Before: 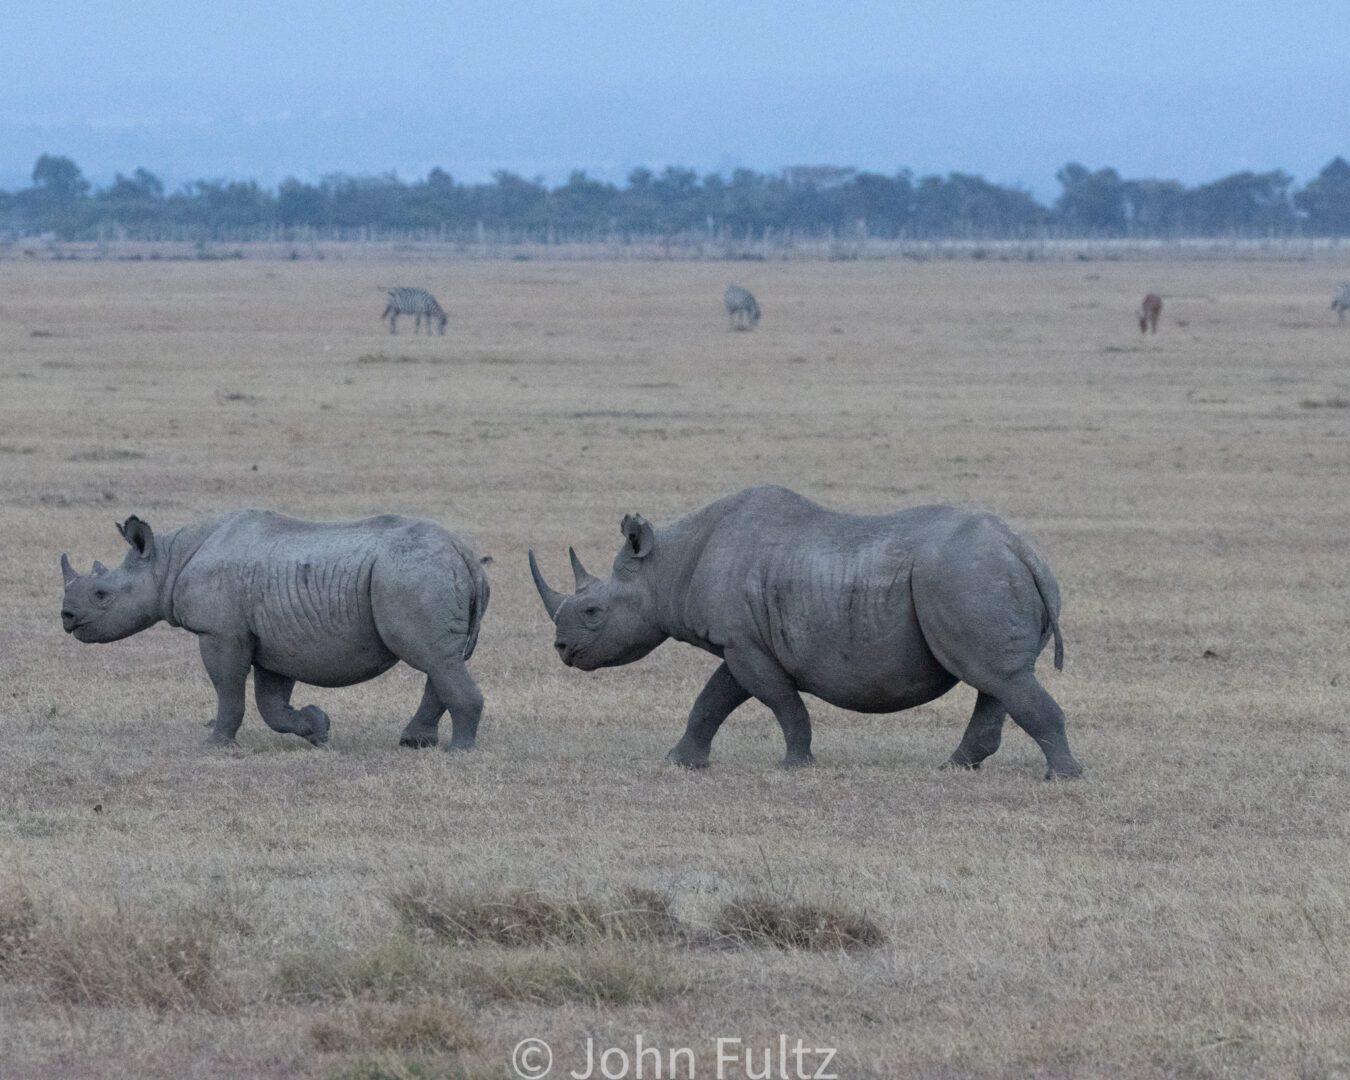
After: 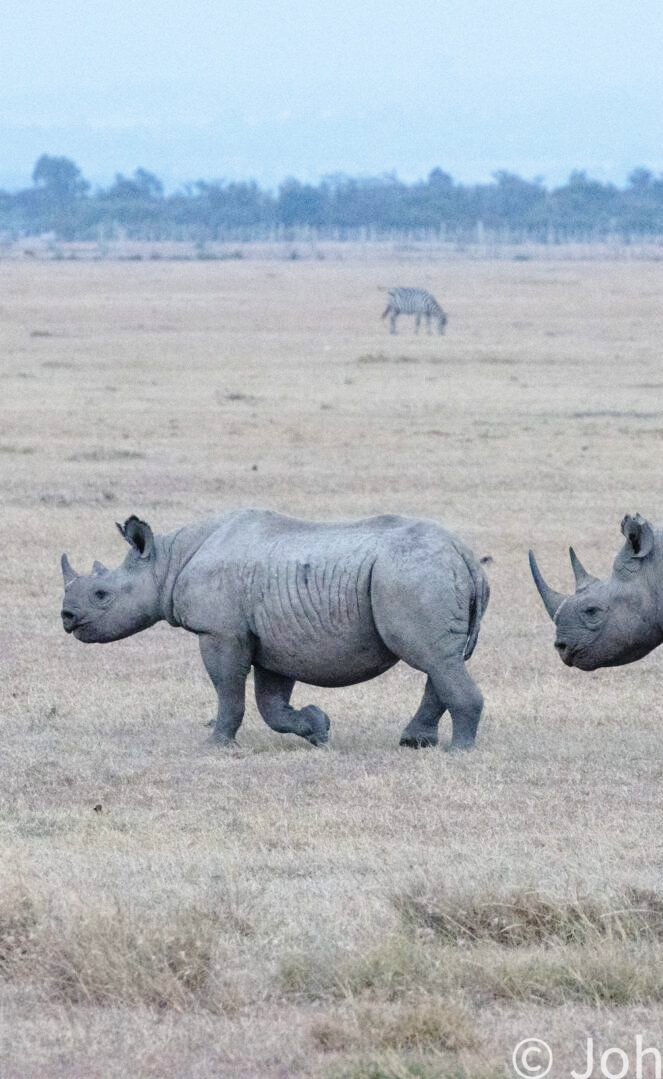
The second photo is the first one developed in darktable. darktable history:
crop and rotate: left 0%, top 0%, right 50.845%
base curve: curves: ch0 [(0, 0) (0.028, 0.03) (0.121, 0.232) (0.46, 0.748) (0.859, 0.968) (1, 1)], preserve colors none
